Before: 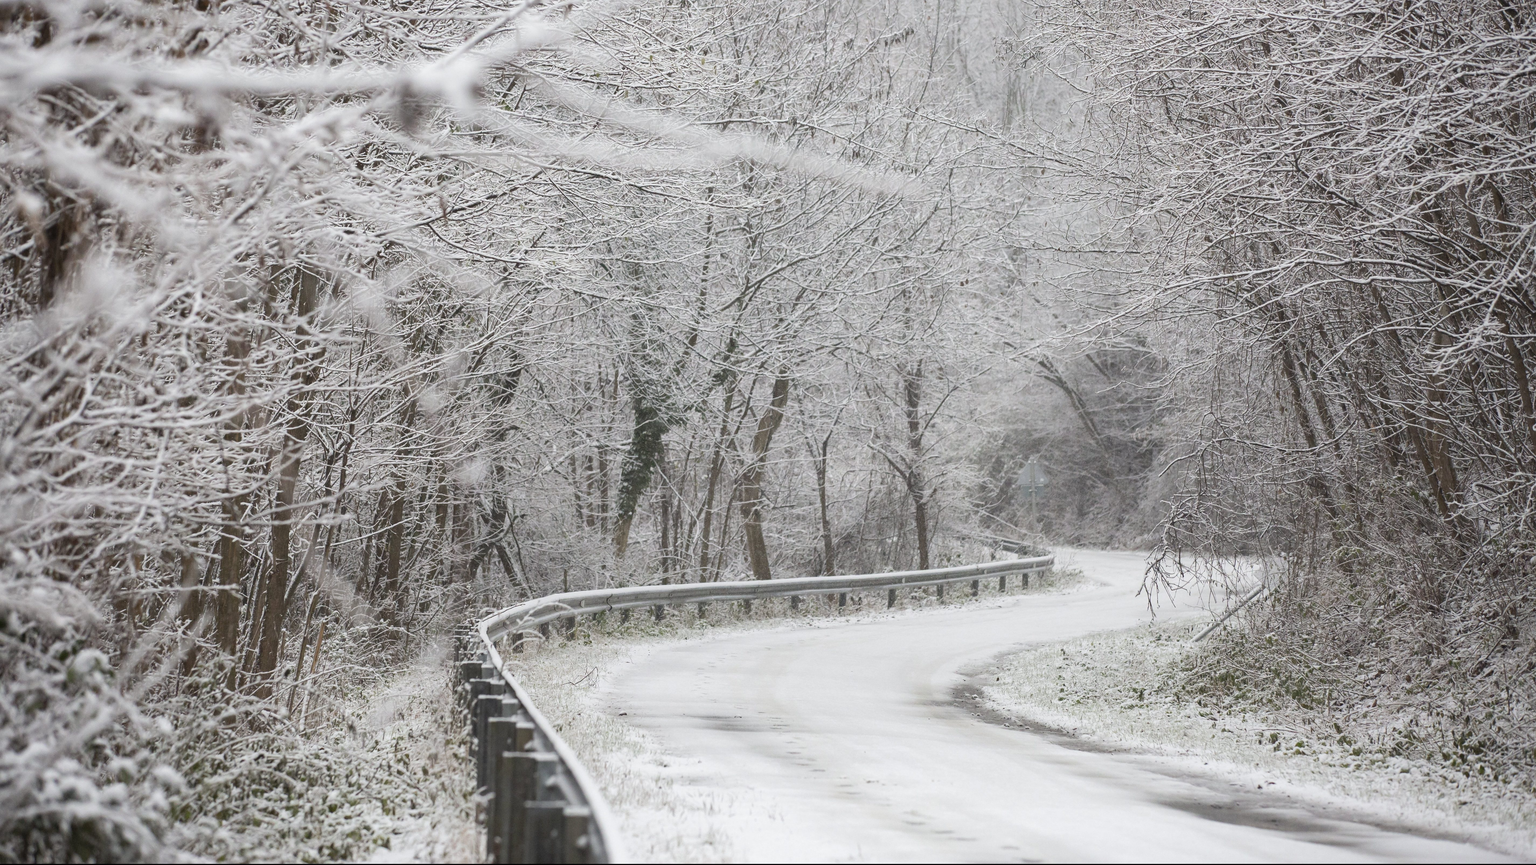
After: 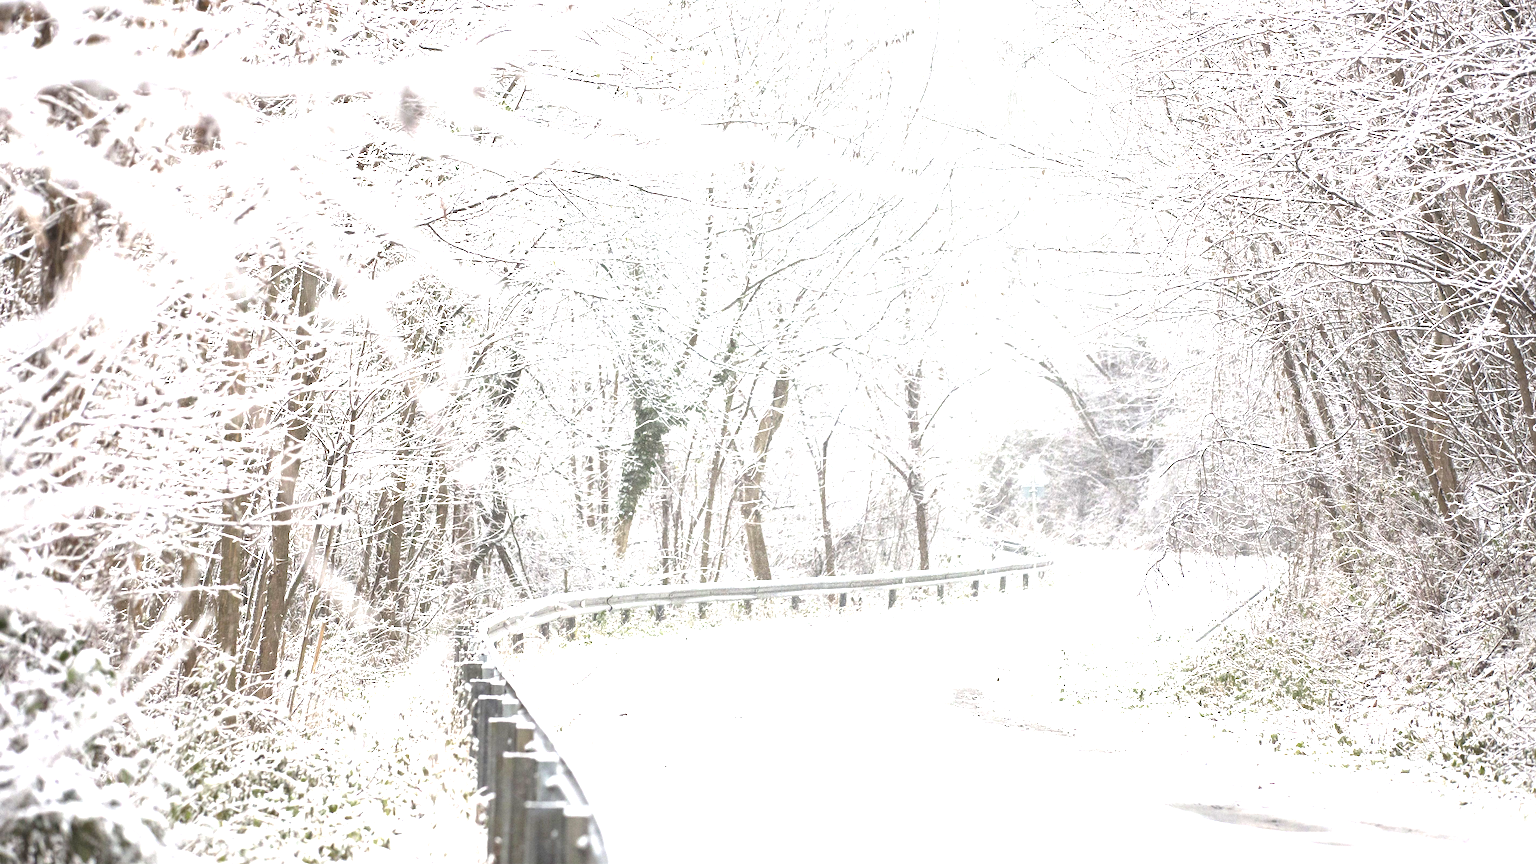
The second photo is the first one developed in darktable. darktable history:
exposure: black level correction 0, exposure 1.933 EV, compensate exposure bias true, compensate highlight preservation false
